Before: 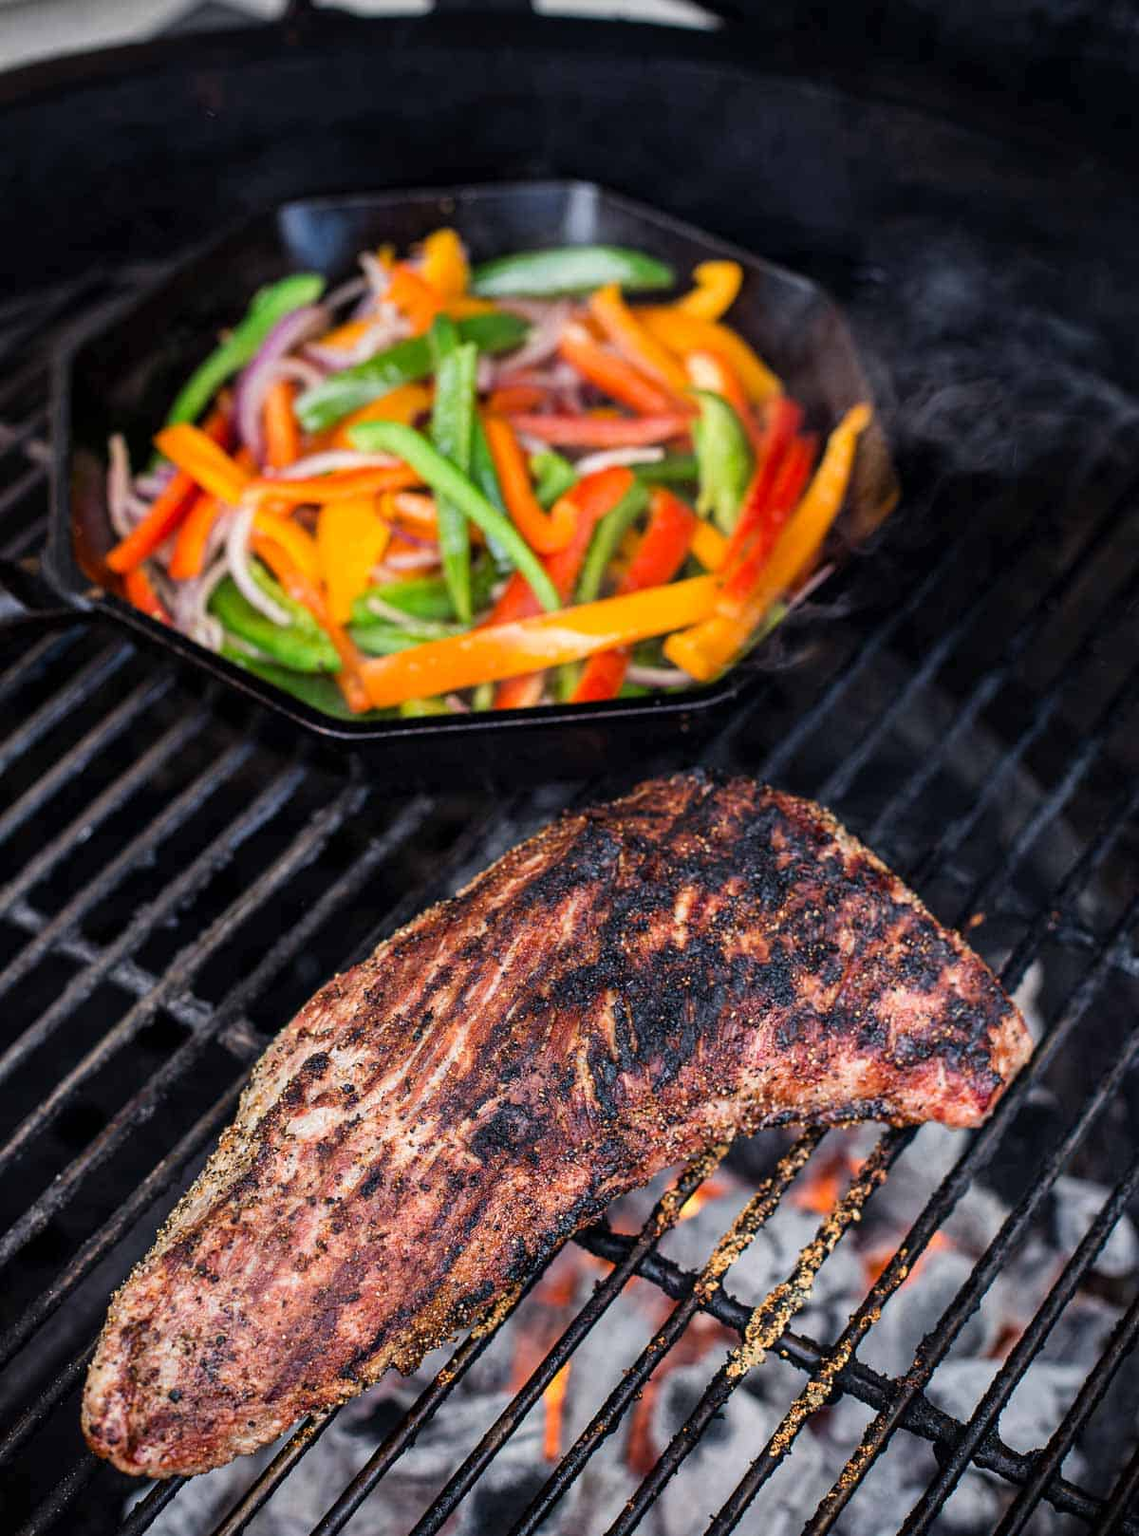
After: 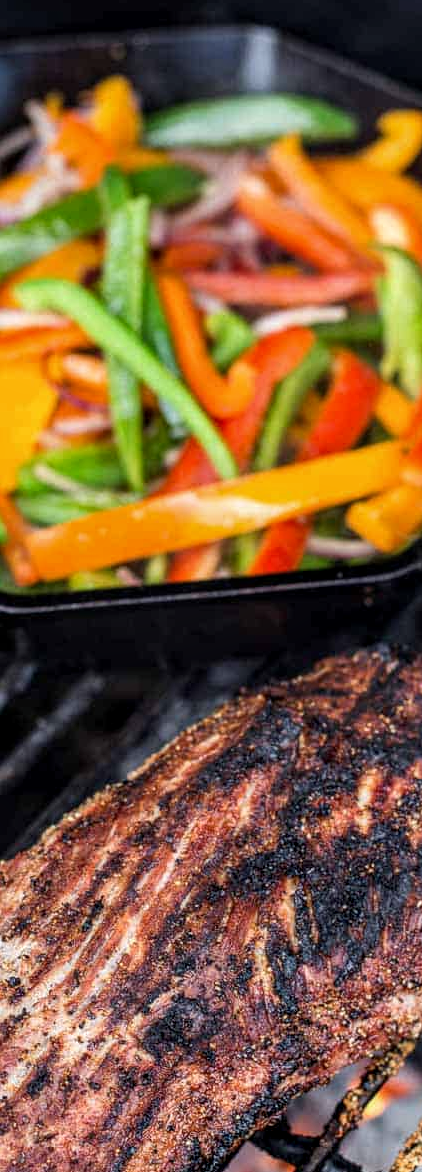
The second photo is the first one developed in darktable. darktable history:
local contrast: on, module defaults
crop and rotate: left 29.476%, top 10.214%, right 35.32%, bottom 17.333%
white balance: red 0.978, blue 0.999
